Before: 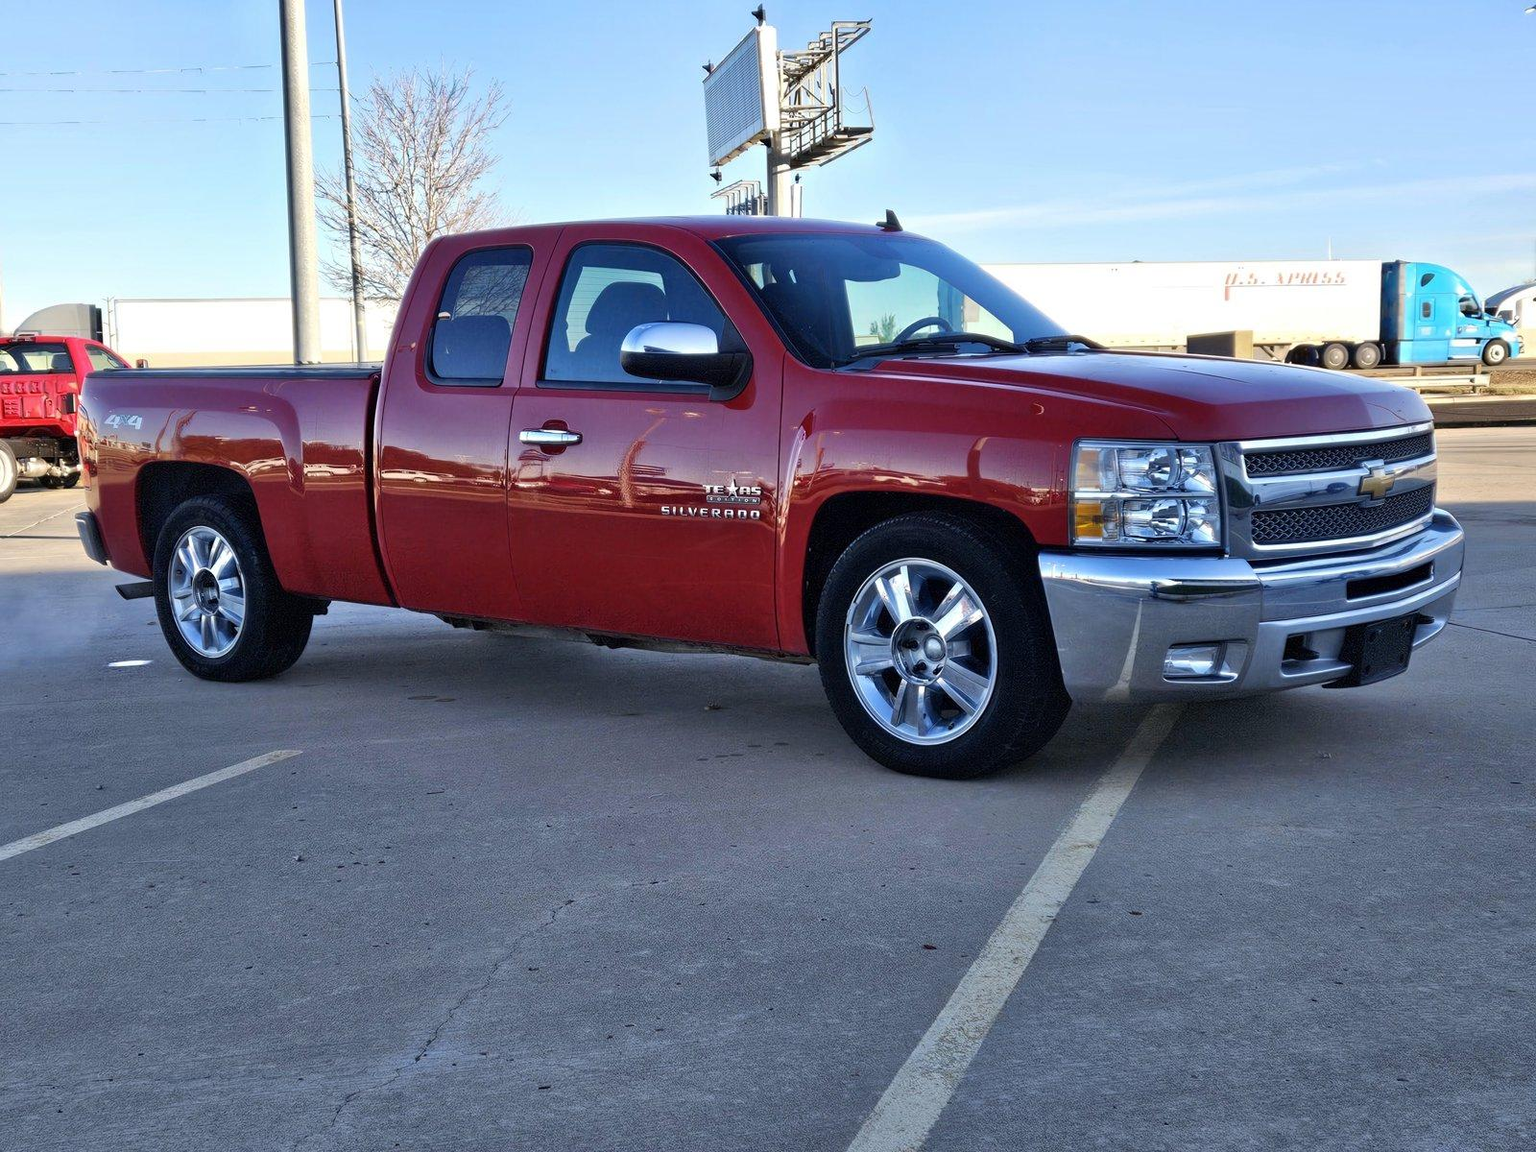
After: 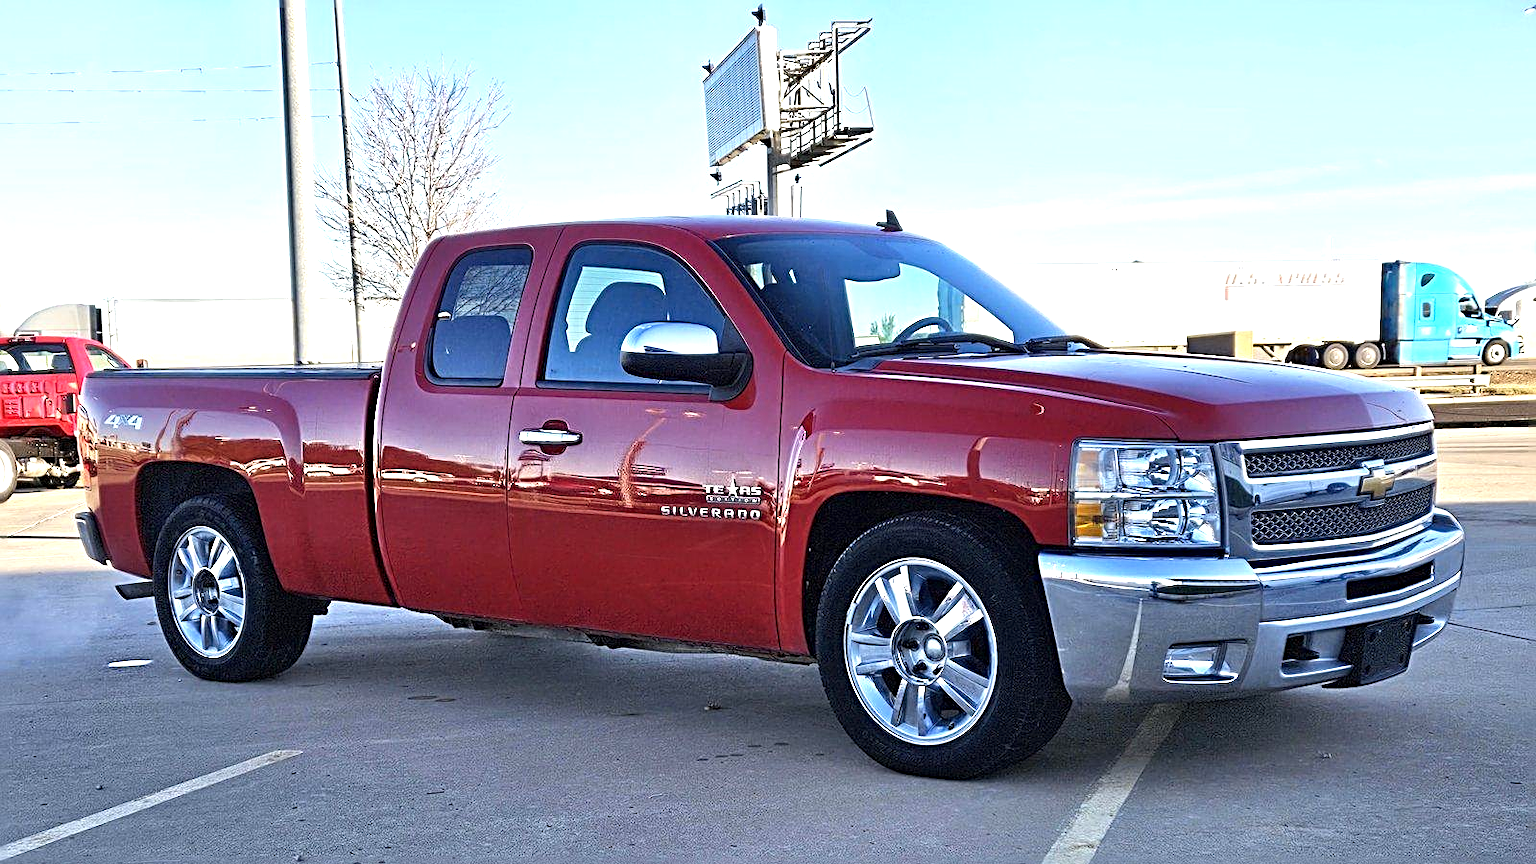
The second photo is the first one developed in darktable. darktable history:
sharpen: radius 3.025, amount 0.757
exposure: black level correction 0, exposure 0.7 EV, compensate exposure bias true, compensate highlight preservation false
crop: bottom 24.988%
